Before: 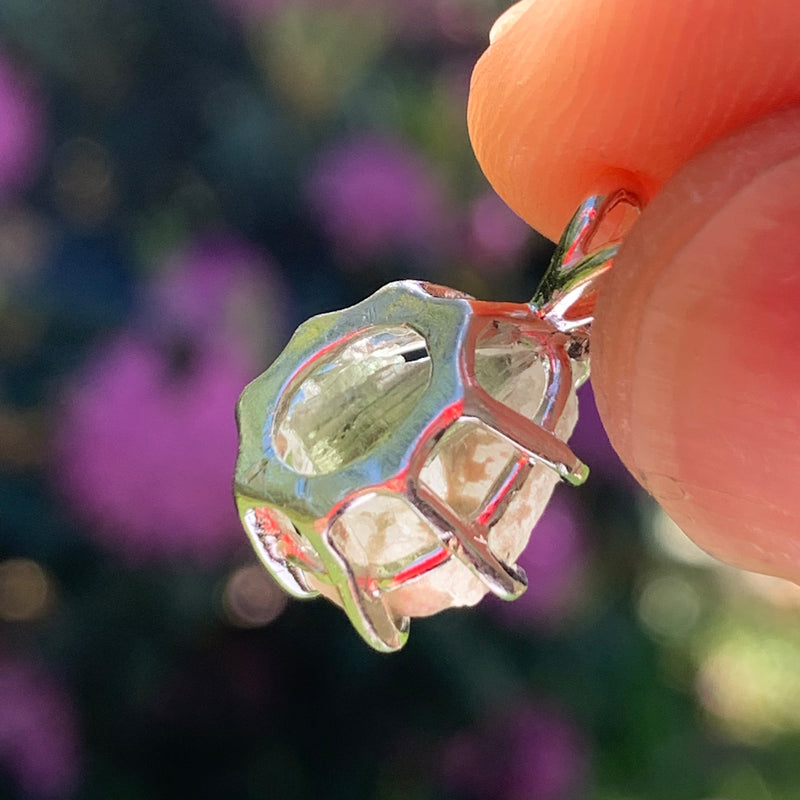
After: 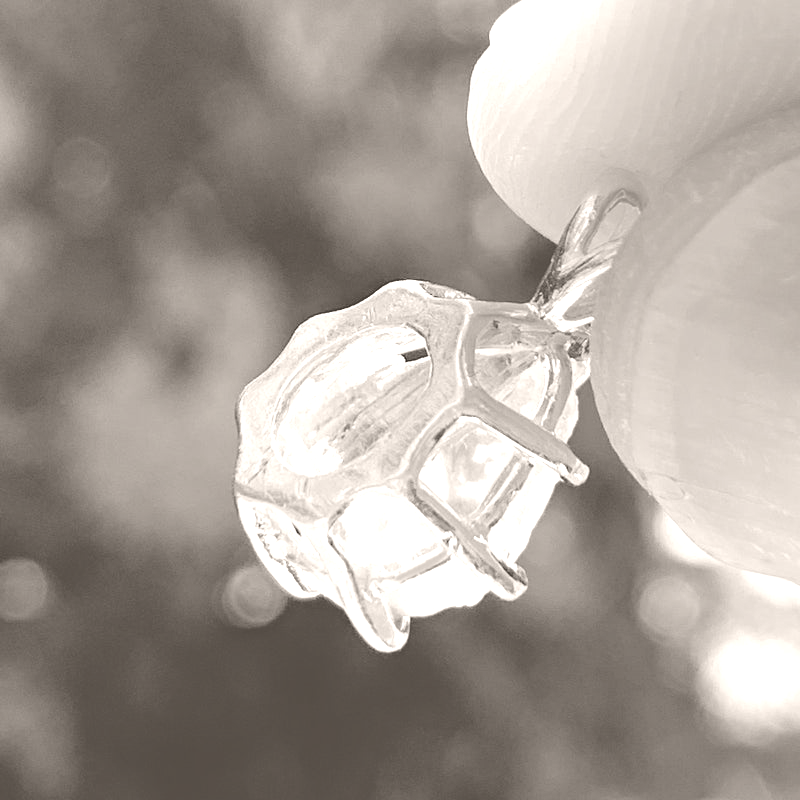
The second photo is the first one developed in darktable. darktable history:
haze removal: compatibility mode true, adaptive false
colorize: hue 34.49°, saturation 35.33%, source mix 100%, lightness 55%, version 1
exposure: exposure -0.116 EV, compensate exposure bias true, compensate highlight preservation false
